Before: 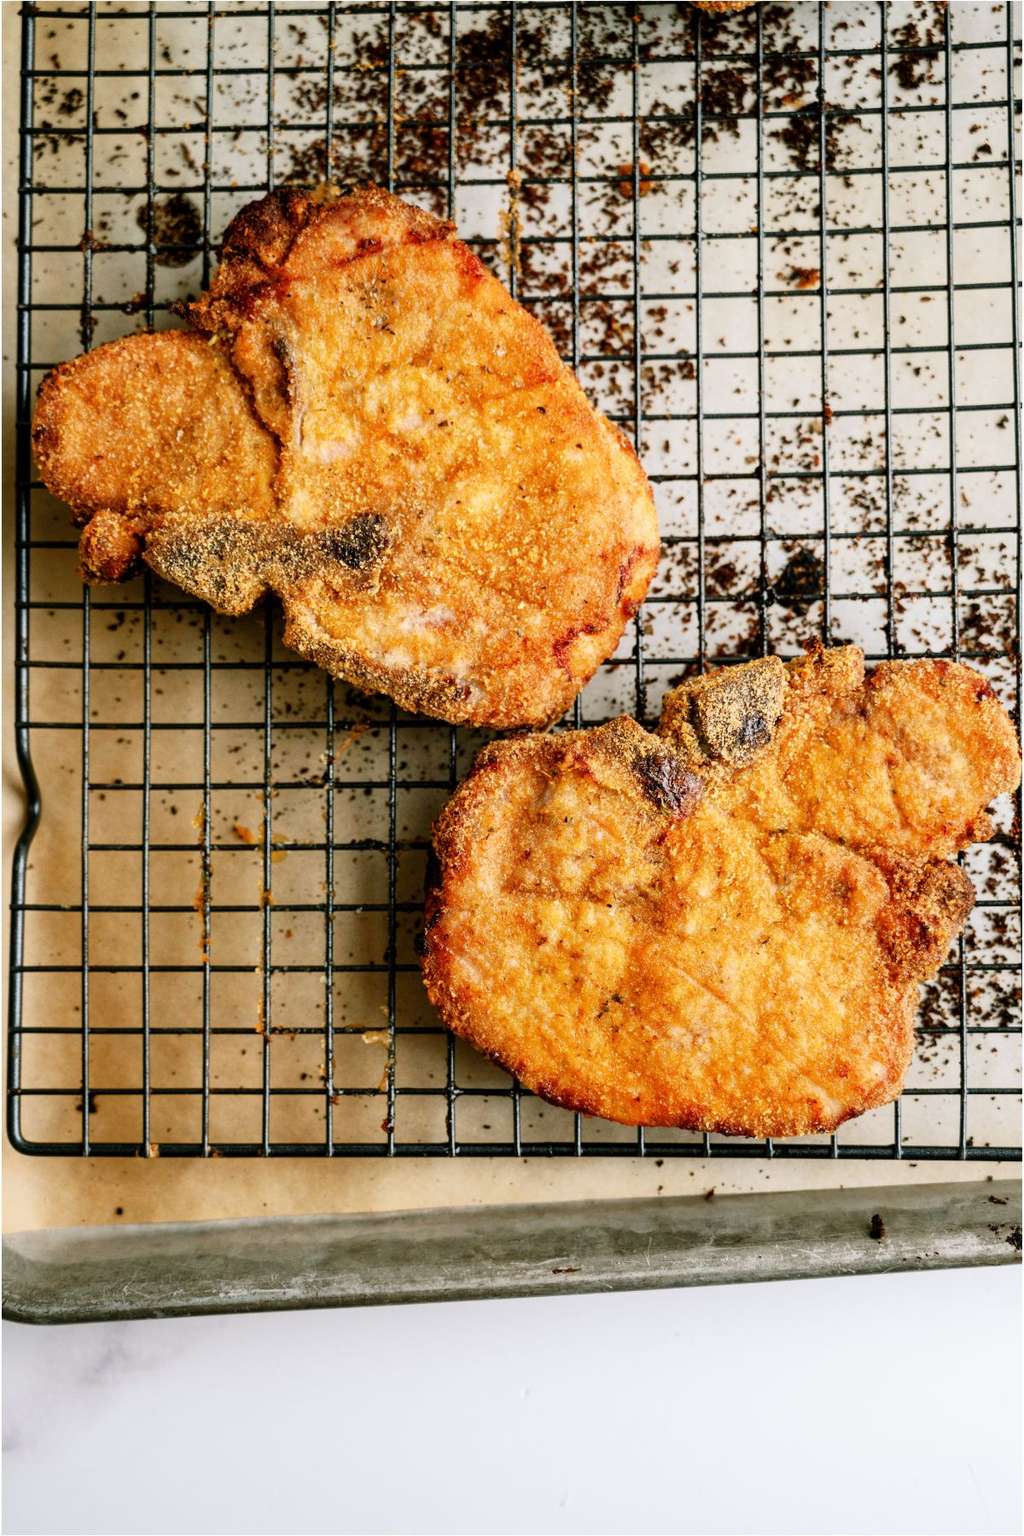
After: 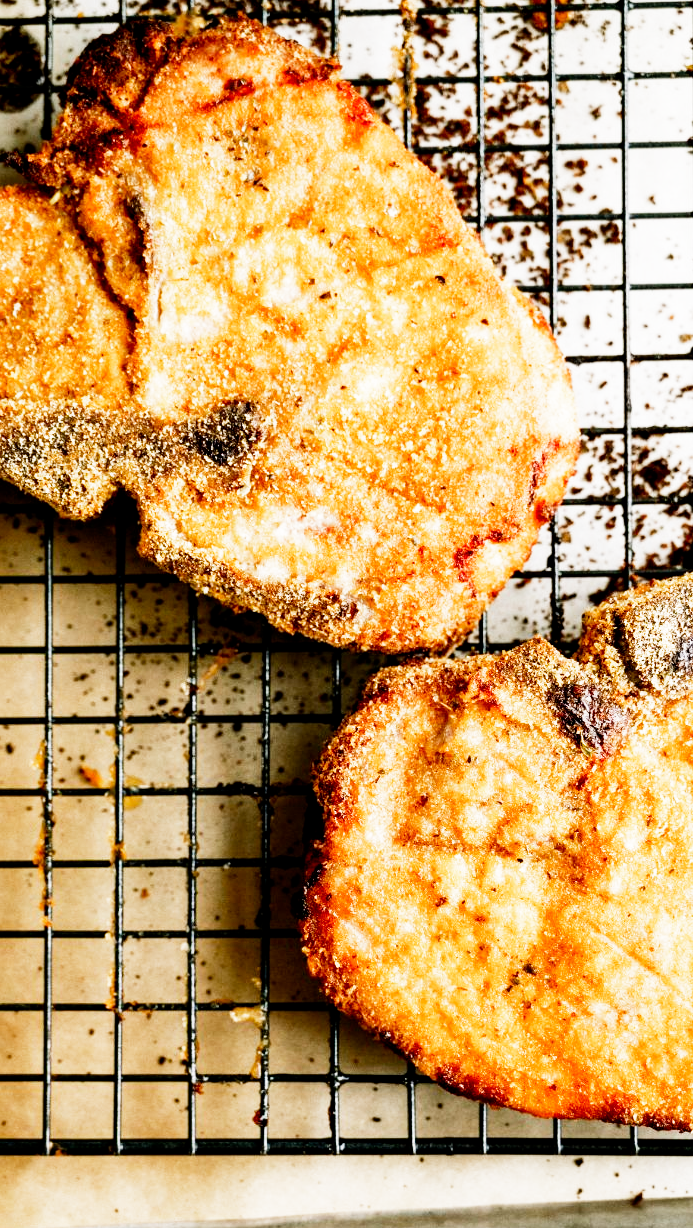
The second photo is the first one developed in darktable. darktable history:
exposure: compensate highlight preservation false
filmic rgb: middle gray luminance 12.74%, black relative exposure -10.13 EV, white relative exposure 3.47 EV, threshold 6 EV, target black luminance 0%, hardness 5.74, latitude 44.69%, contrast 1.221, highlights saturation mix 5%, shadows ↔ highlights balance 26.78%, add noise in highlights 0, preserve chrominance no, color science v3 (2019), use custom middle-gray values true, iterations of high-quality reconstruction 0, contrast in highlights soft, enable highlight reconstruction true
crop: left 16.202%, top 11.208%, right 26.045%, bottom 20.557%
tone equalizer: -8 EV -0.417 EV, -7 EV -0.389 EV, -6 EV -0.333 EV, -5 EV -0.222 EV, -3 EV 0.222 EV, -2 EV 0.333 EV, -1 EV 0.389 EV, +0 EV 0.417 EV, edges refinement/feathering 500, mask exposure compensation -1.57 EV, preserve details no
